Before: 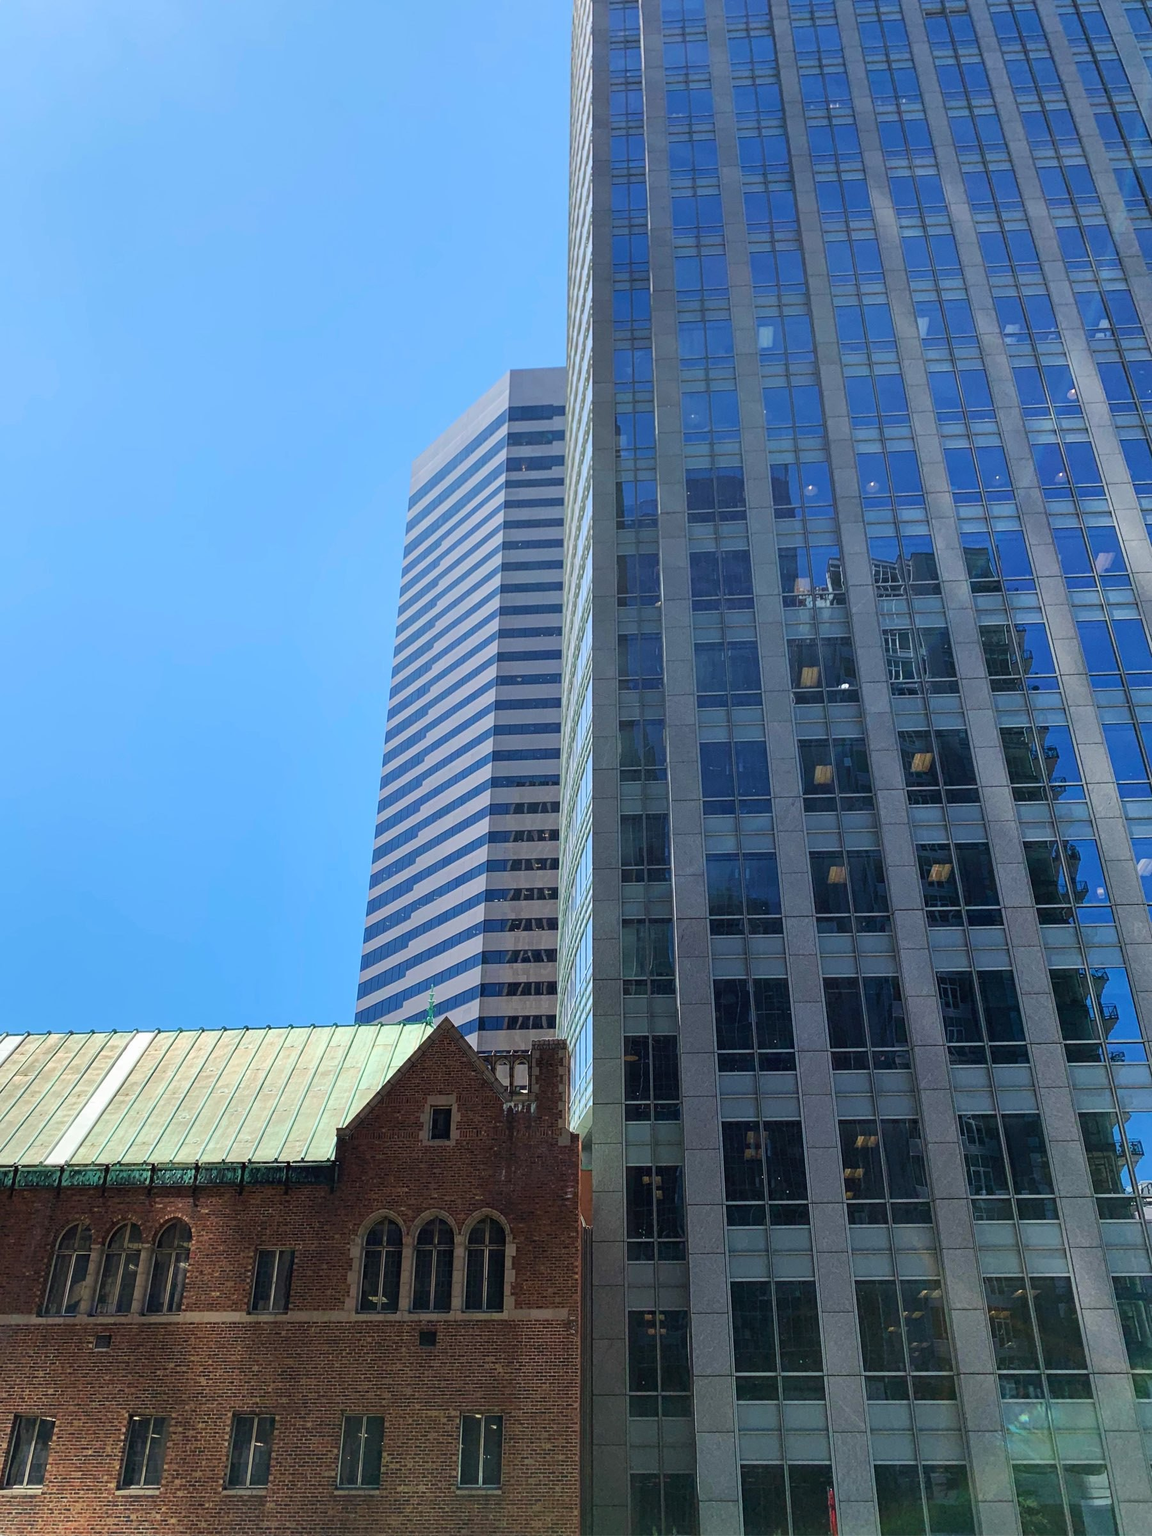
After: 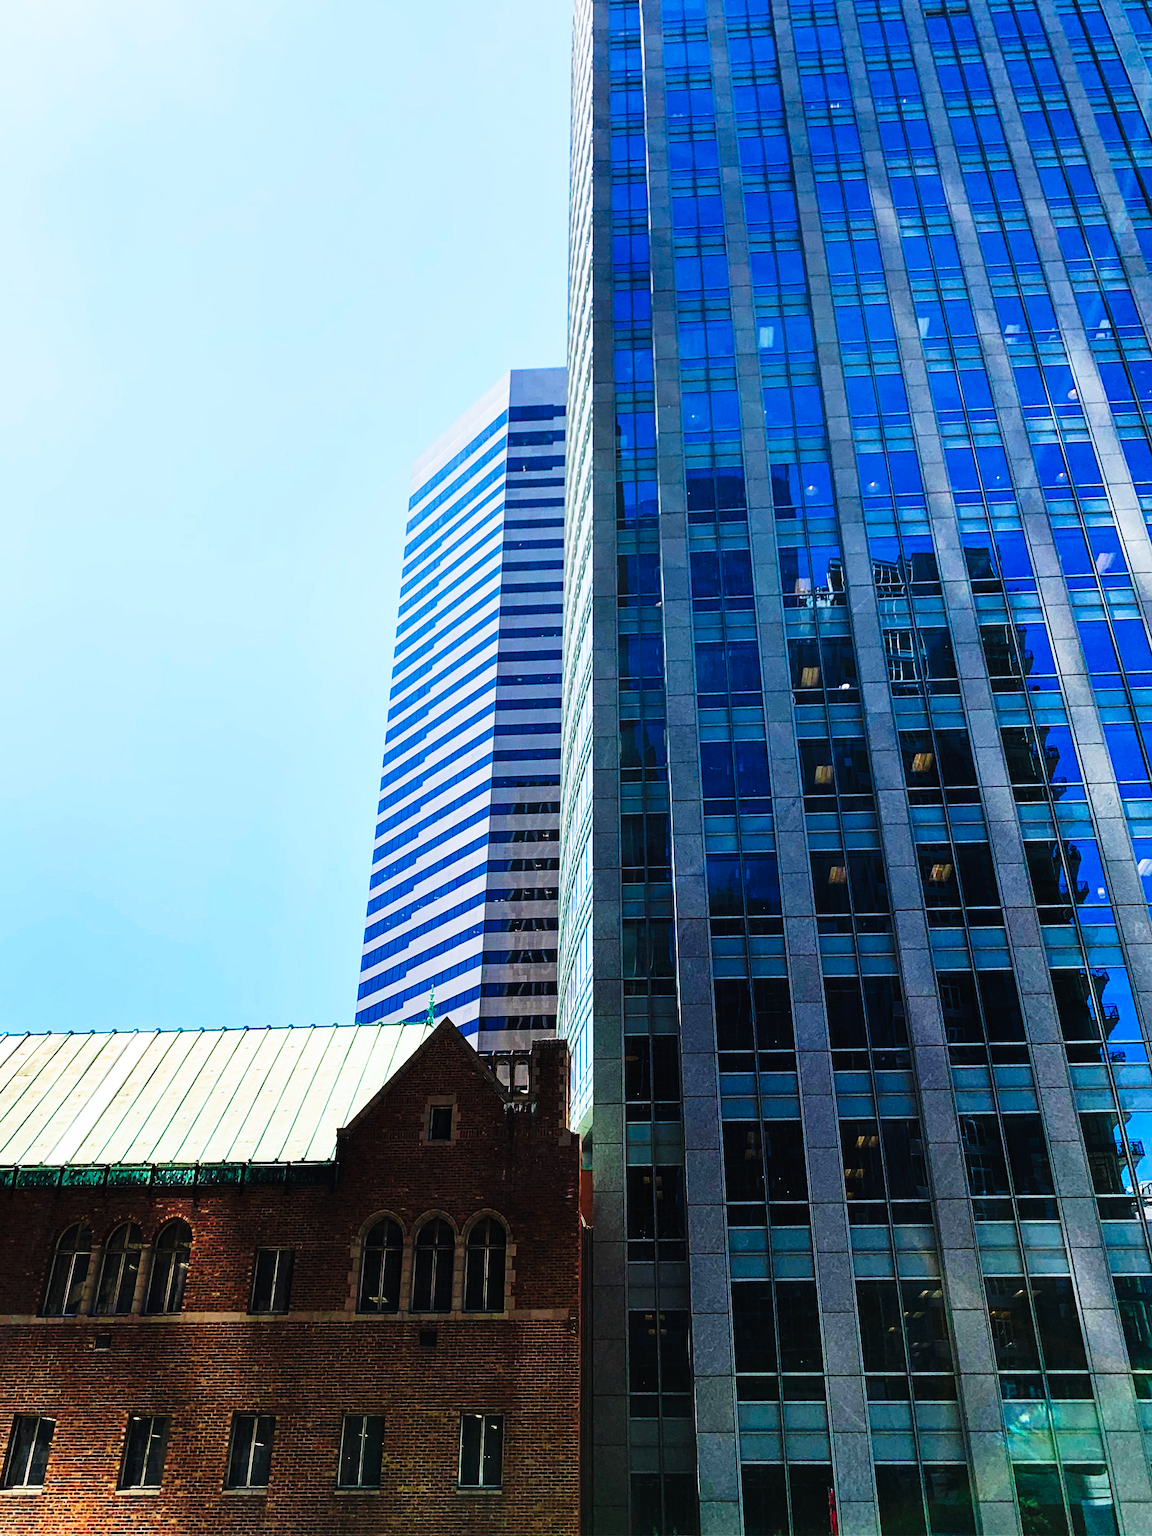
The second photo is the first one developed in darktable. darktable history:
tone curve: curves: ch0 [(0, 0) (0.003, 0.003) (0.011, 0.006) (0.025, 0.012) (0.044, 0.02) (0.069, 0.023) (0.1, 0.029) (0.136, 0.037) (0.177, 0.058) (0.224, 0.084) (0.277, 0.137) (0.335, 0.209) (0.399, 0.336) (0.468, 0.478) (0.543, 0.63) (0.623, 0.789) (0.709, 0.903) (0.801, 0.967) (0.898, 0.987) (1, 1)], preserve colors none
tone equalizer: on, module defaults
